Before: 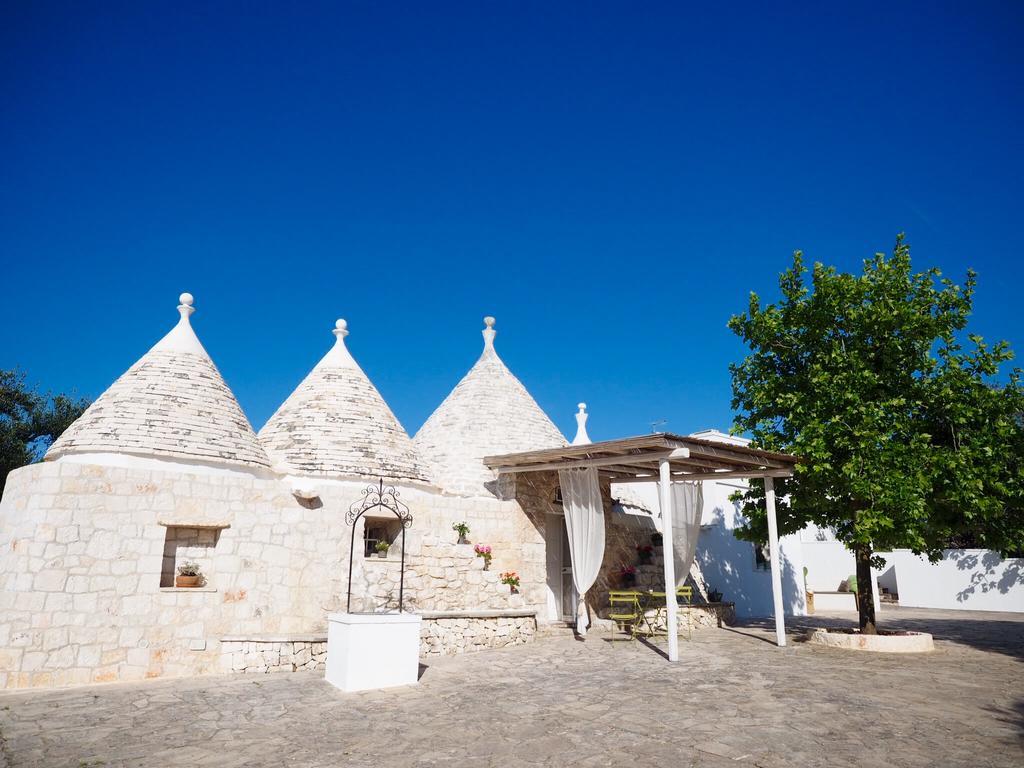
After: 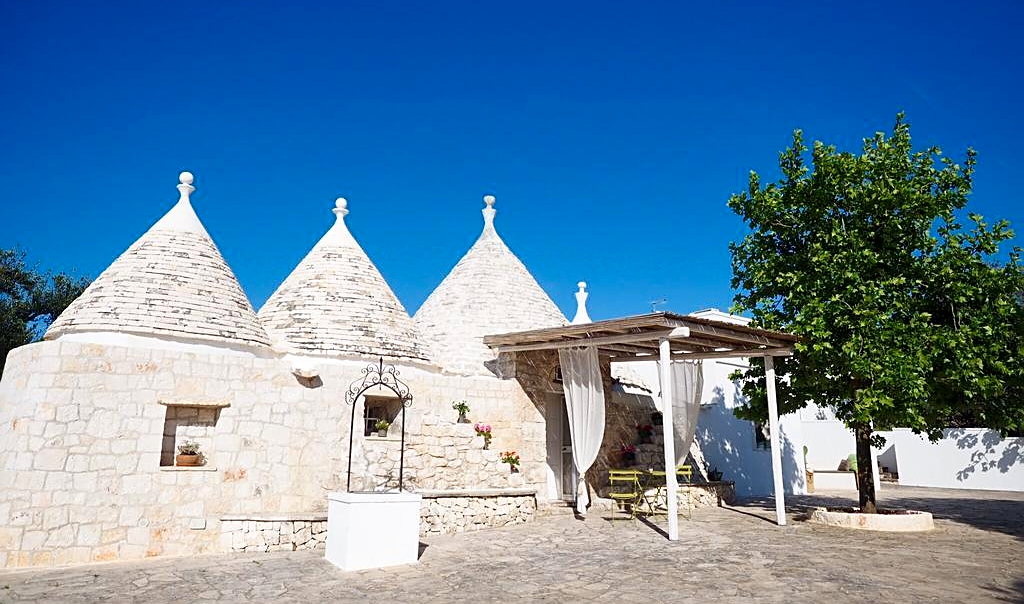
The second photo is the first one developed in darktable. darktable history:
local contrast: mode bilateral grid, contrast 20, coarseness 50, detail 120%, midtone range 0.2
sharpen: on, module defaults
crop and rotate: top 15.774%, bottom 5.506%
contrast brightness saturation: contrast 0.1, brightness 0.03, saturation 0.09
